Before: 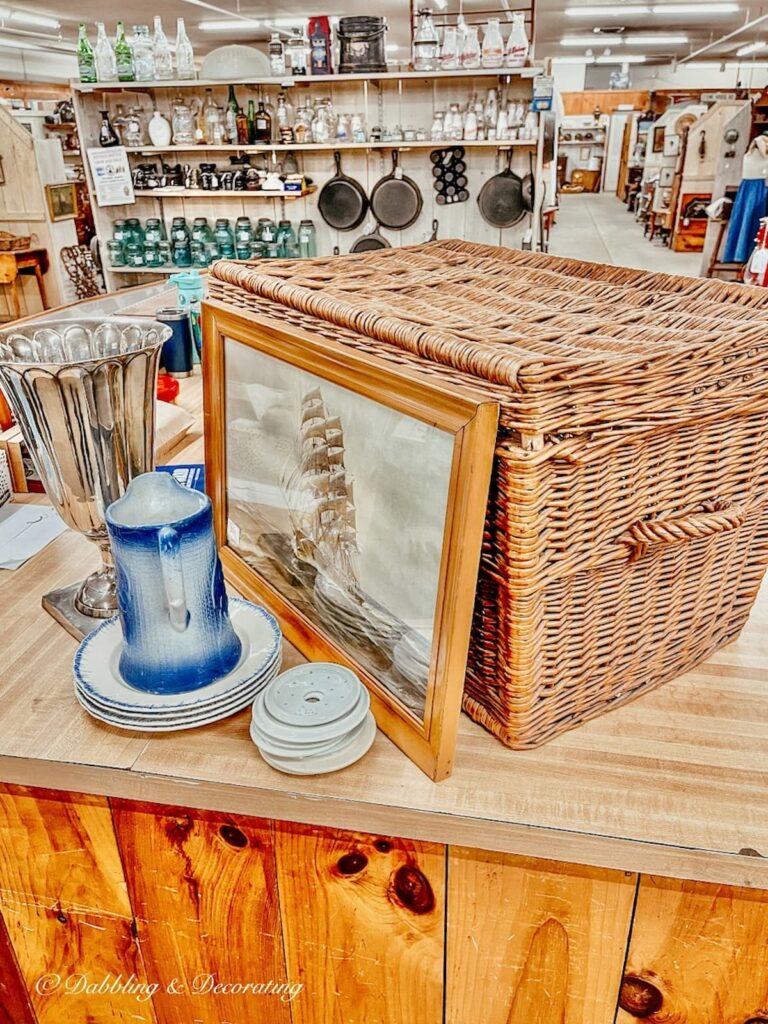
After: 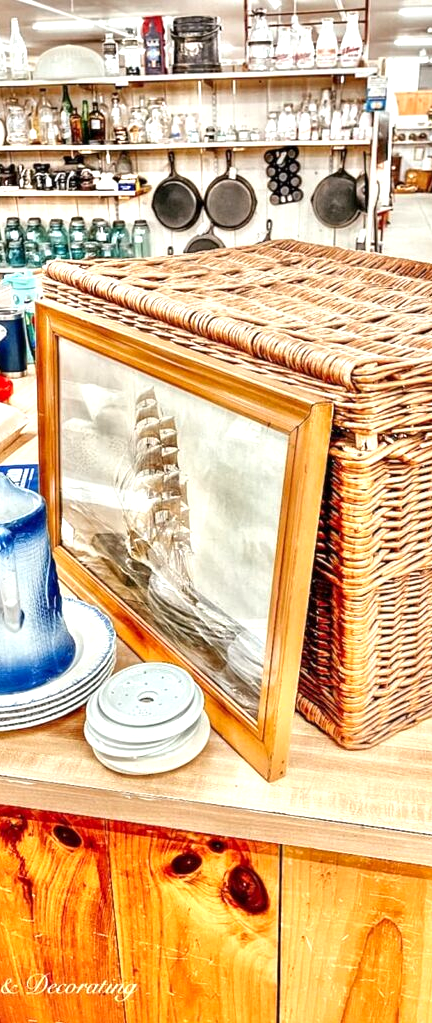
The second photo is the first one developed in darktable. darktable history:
local contrast: mode bilateral grid, contrast 21, coarseness 51, detail 132%, midtone range 0.2
crop: left 21.648%, right 22.072%, bottom 0.014%
tone equalizer: -8 EV -0.757 EV, -7 EV -0.694 EV, -6 EV -0.639 EV, -5 EV -0.413 EV, -3 EV 0.367 EV, -2 EV 0.6 EV, -1 EV 0.686 EV, +0 EV 0.758 EV, smoothing diameter 24.81%, edges refinement/feathering 12.85, preserve details guided filter
